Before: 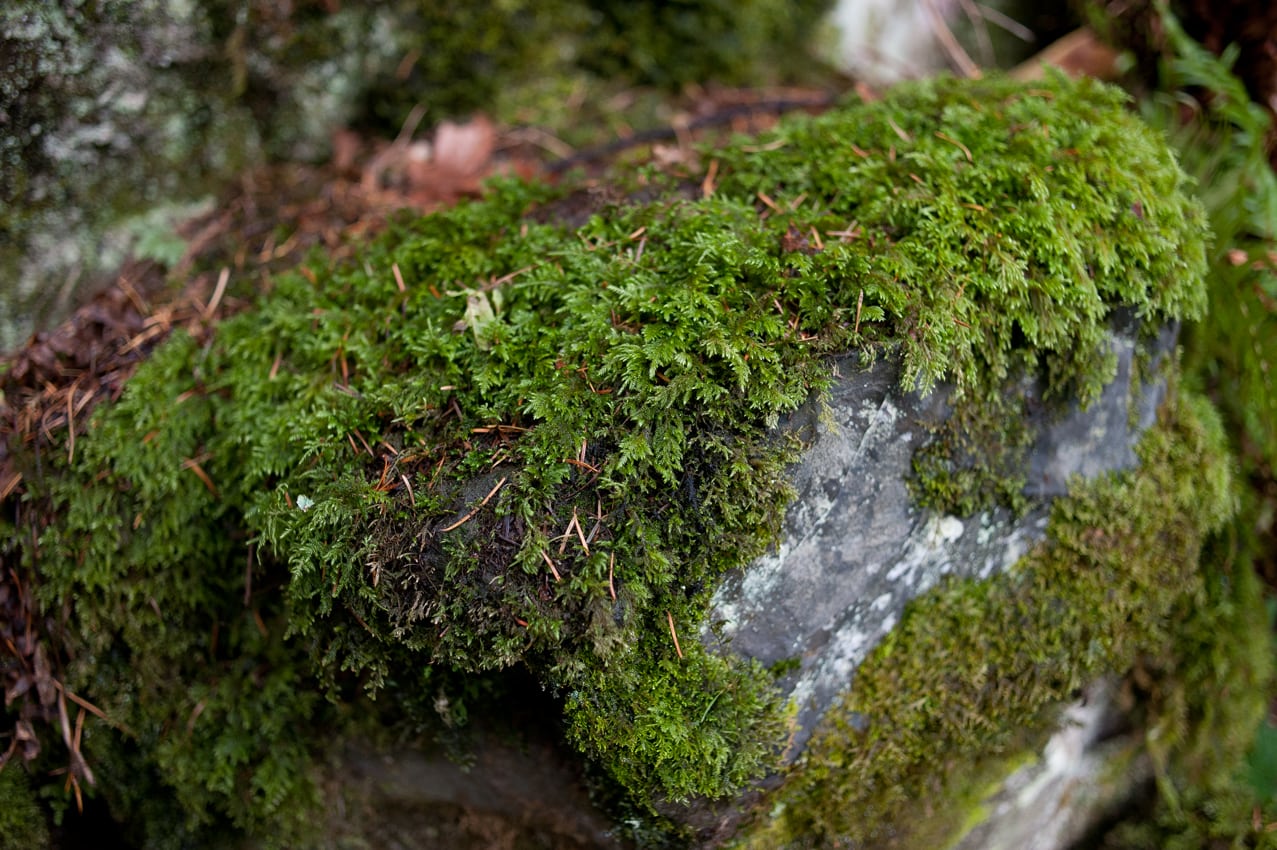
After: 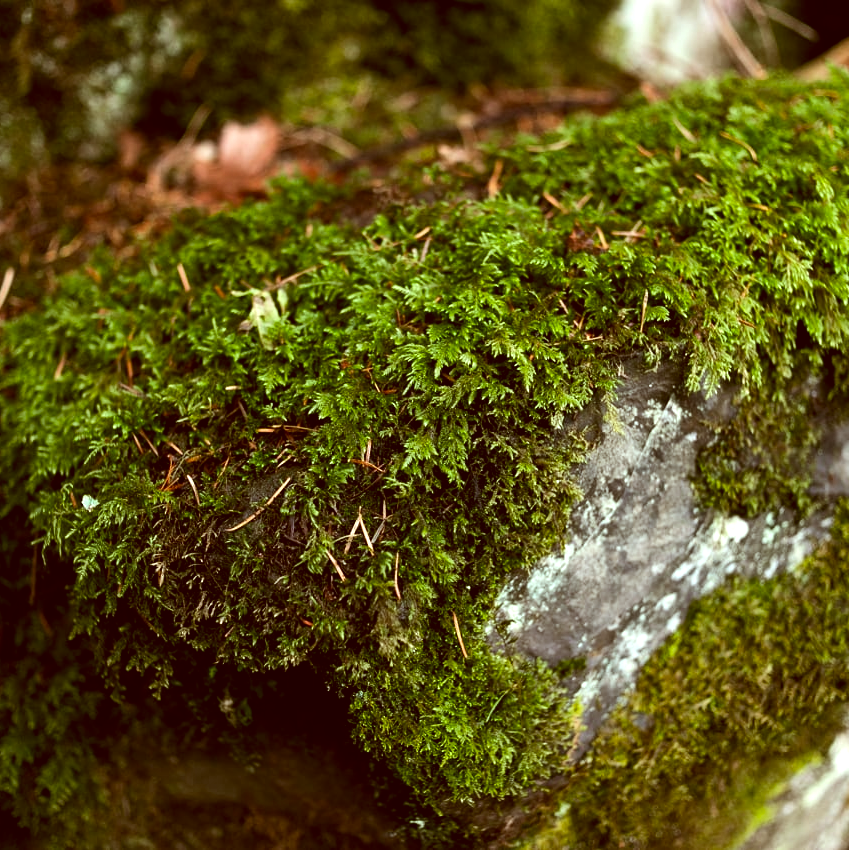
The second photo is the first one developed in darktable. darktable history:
crop: left 16.899%, right 16.556%
color correction: highlights a* -5.94, highlights b* 9.48, shadows a* 10.12, shadows b* 23.94
tone equalizer: -8 EV -0.75 EV, -7 EV -0.7 EV, -6 EV -0.6 EV, -5 EV -0.4 EV, -3 EV 0.4 EV, -2 EV 0.6 EV, -1 EV 0.7 EV, +0 EV 0.75 EV, edges refinement/feathering 500, mask exposure compensation -1.57 EV, preserve details no
color zones: curves: ch1 [(0.25, 0.5) (0.747, 0.71)]
shadows and highlights: radius 331.84, shadows 53.55, highlights -100, compress 94.63%, highlights color adjustment 73.23%, soften with gaussian
